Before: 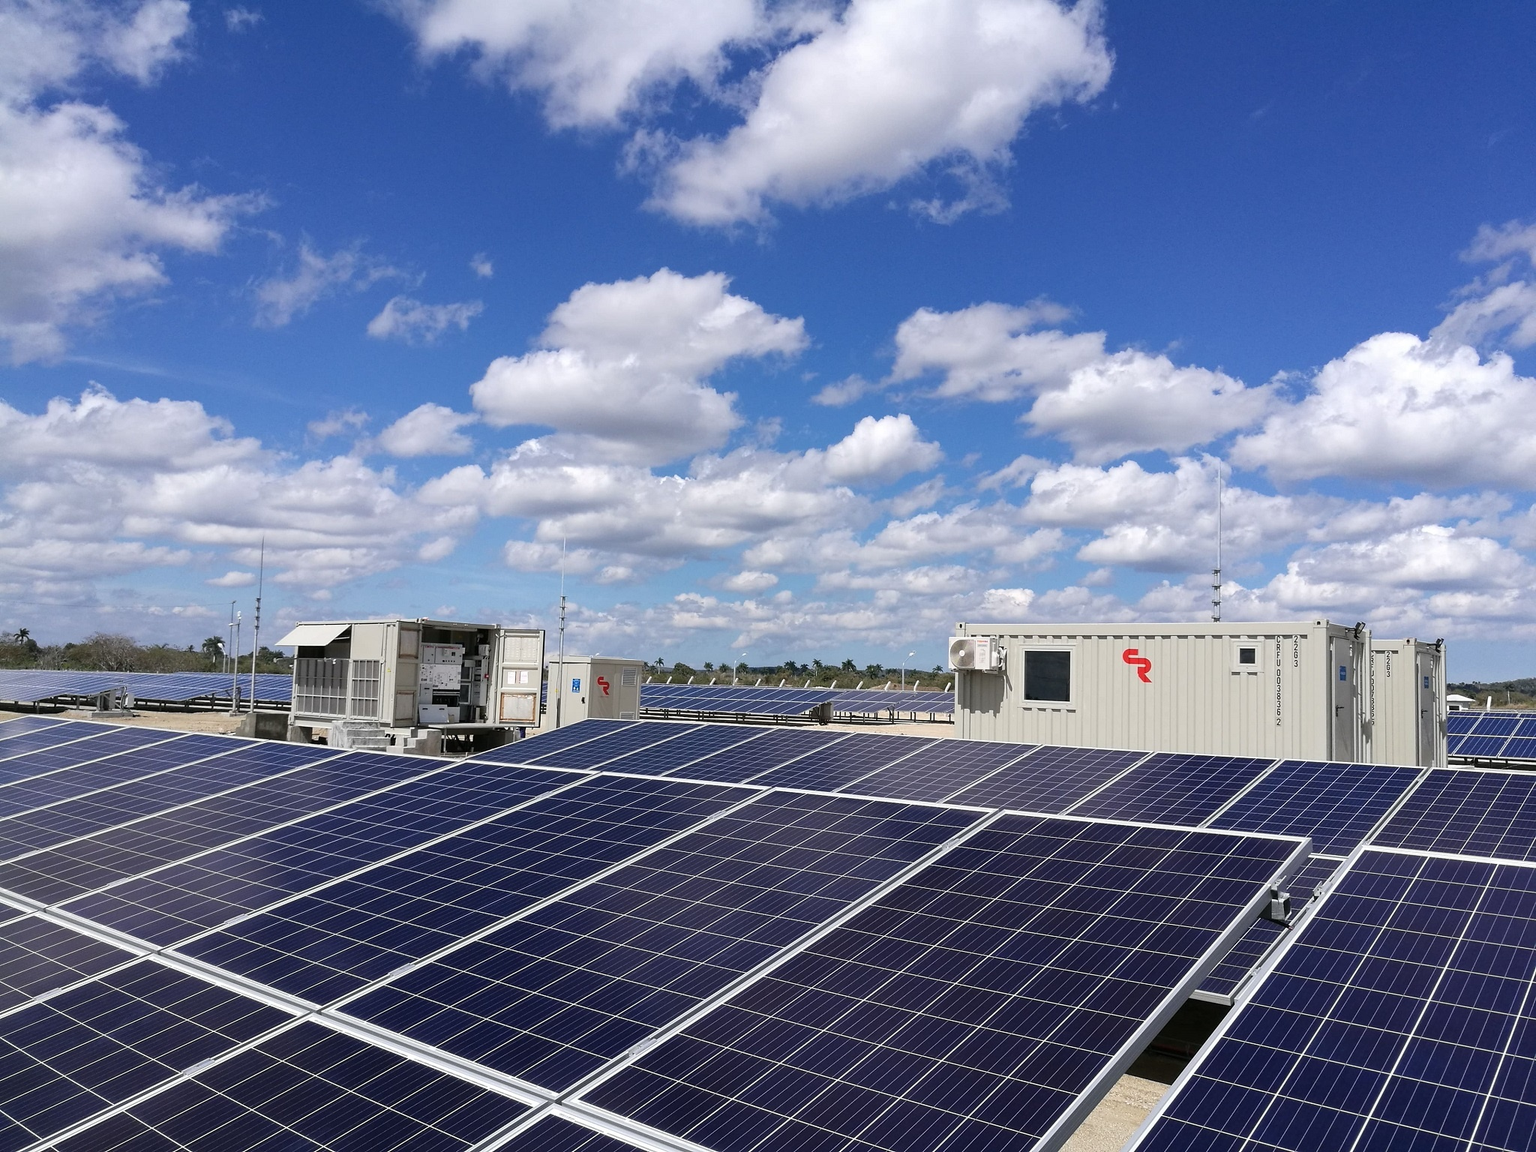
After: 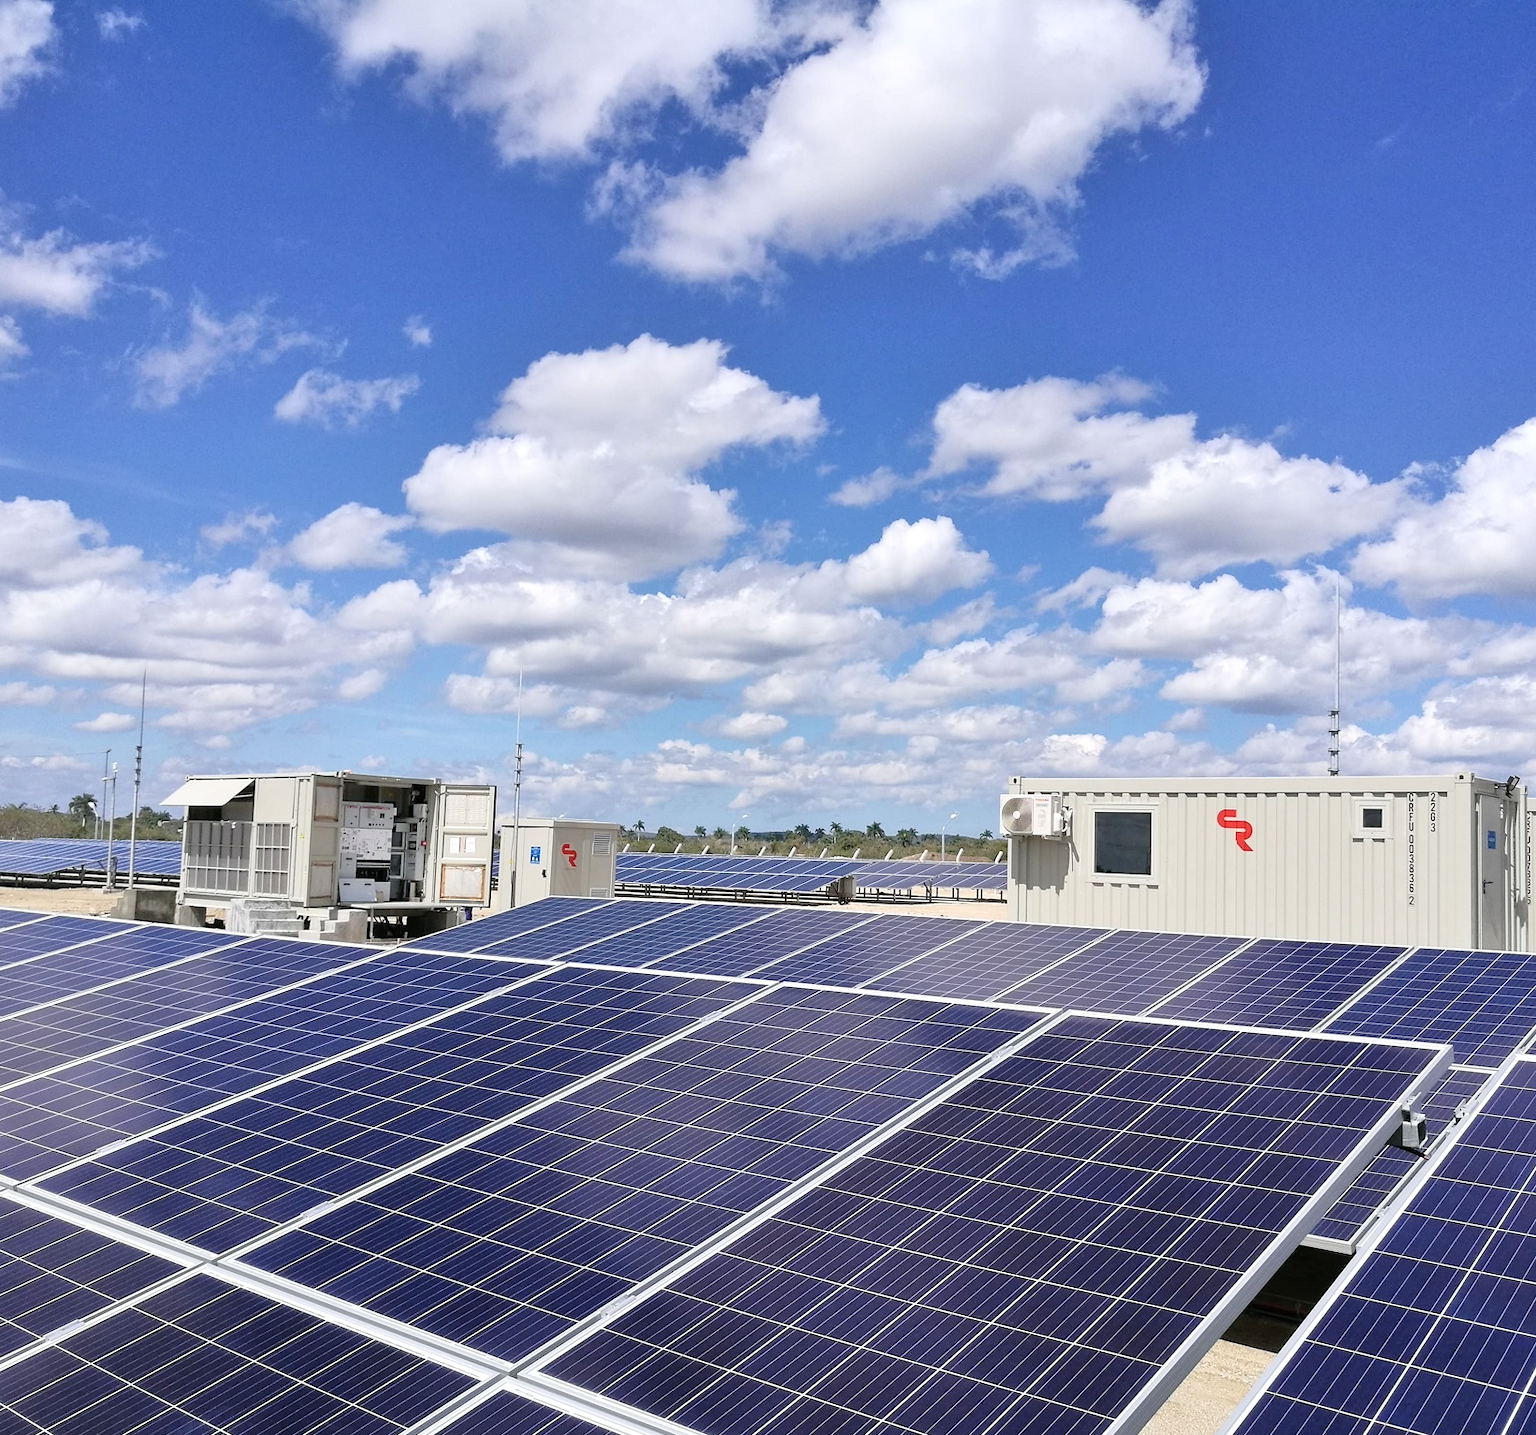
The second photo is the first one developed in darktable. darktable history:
contrast brightness saturation: contrast 0.15, brightness 0.05
tone equalizer: -7 EV 0.15 EV, -6 EV 0.6 EV, -5 EV 1.15 EV, -4 EV 1.33 EV, -3 EV 1.15 EV, -2 EV 0.6 EV, -1 EV 0.15 EV, mask exposure compensation -0.5 EV
color balance rgb: linear chroma grading › shadows -3%, linear chroma grading › highlights -4%
crop and rotate: left 9.597%, right 10.195%
